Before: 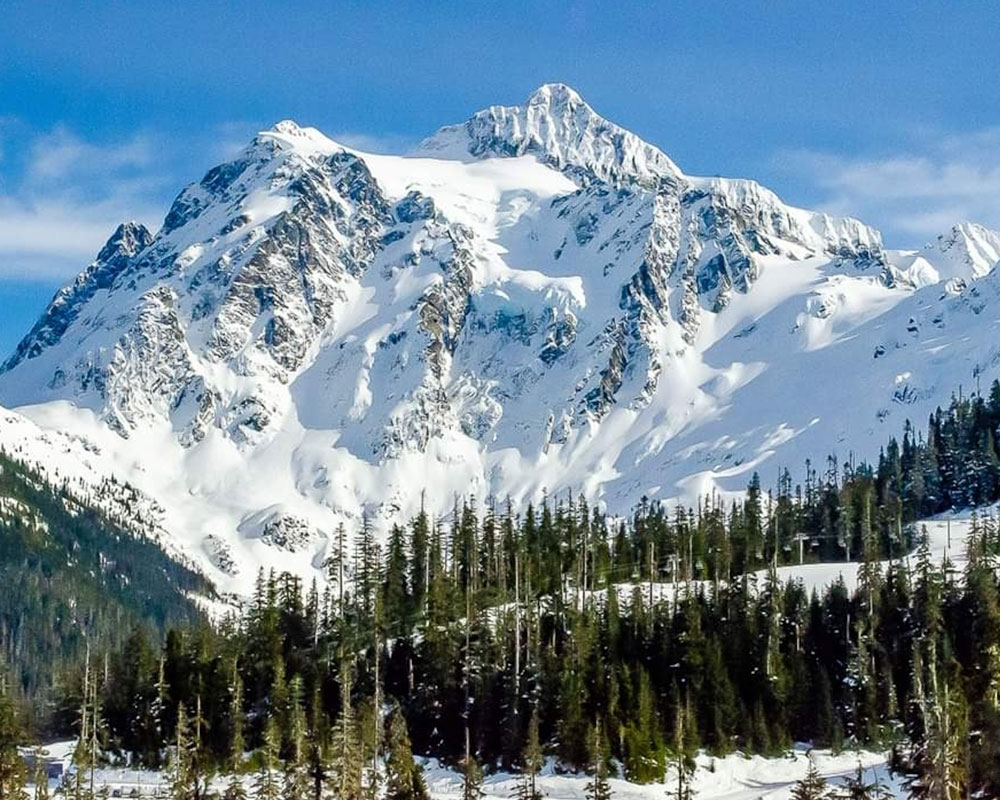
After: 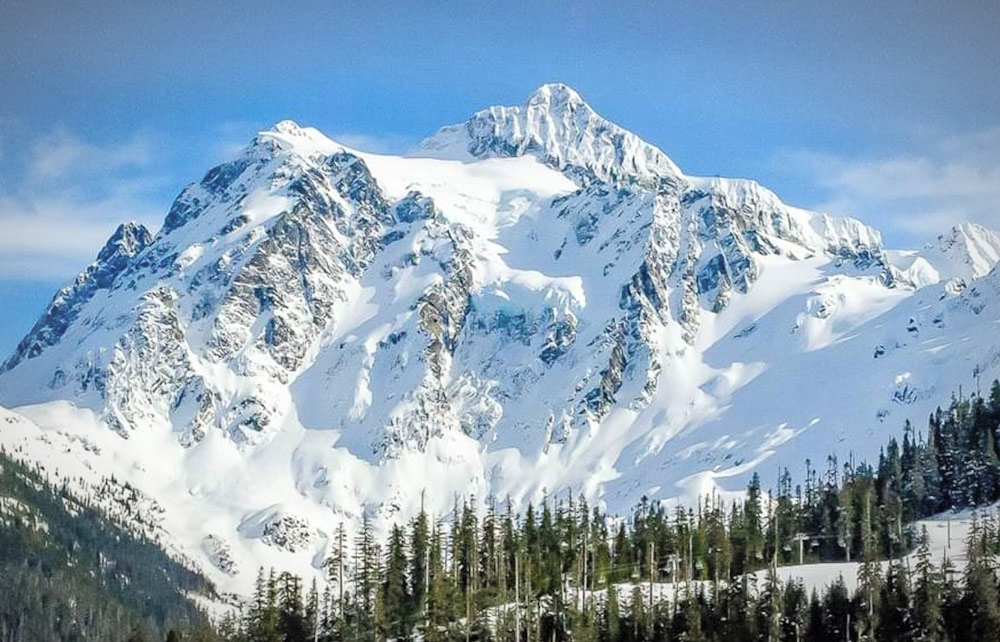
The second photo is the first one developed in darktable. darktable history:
vignetting: fall-off radius 60.04%, automatic ratio true
contrast brightness saturation: brightness 0.143
crop: bottom 19.725%
